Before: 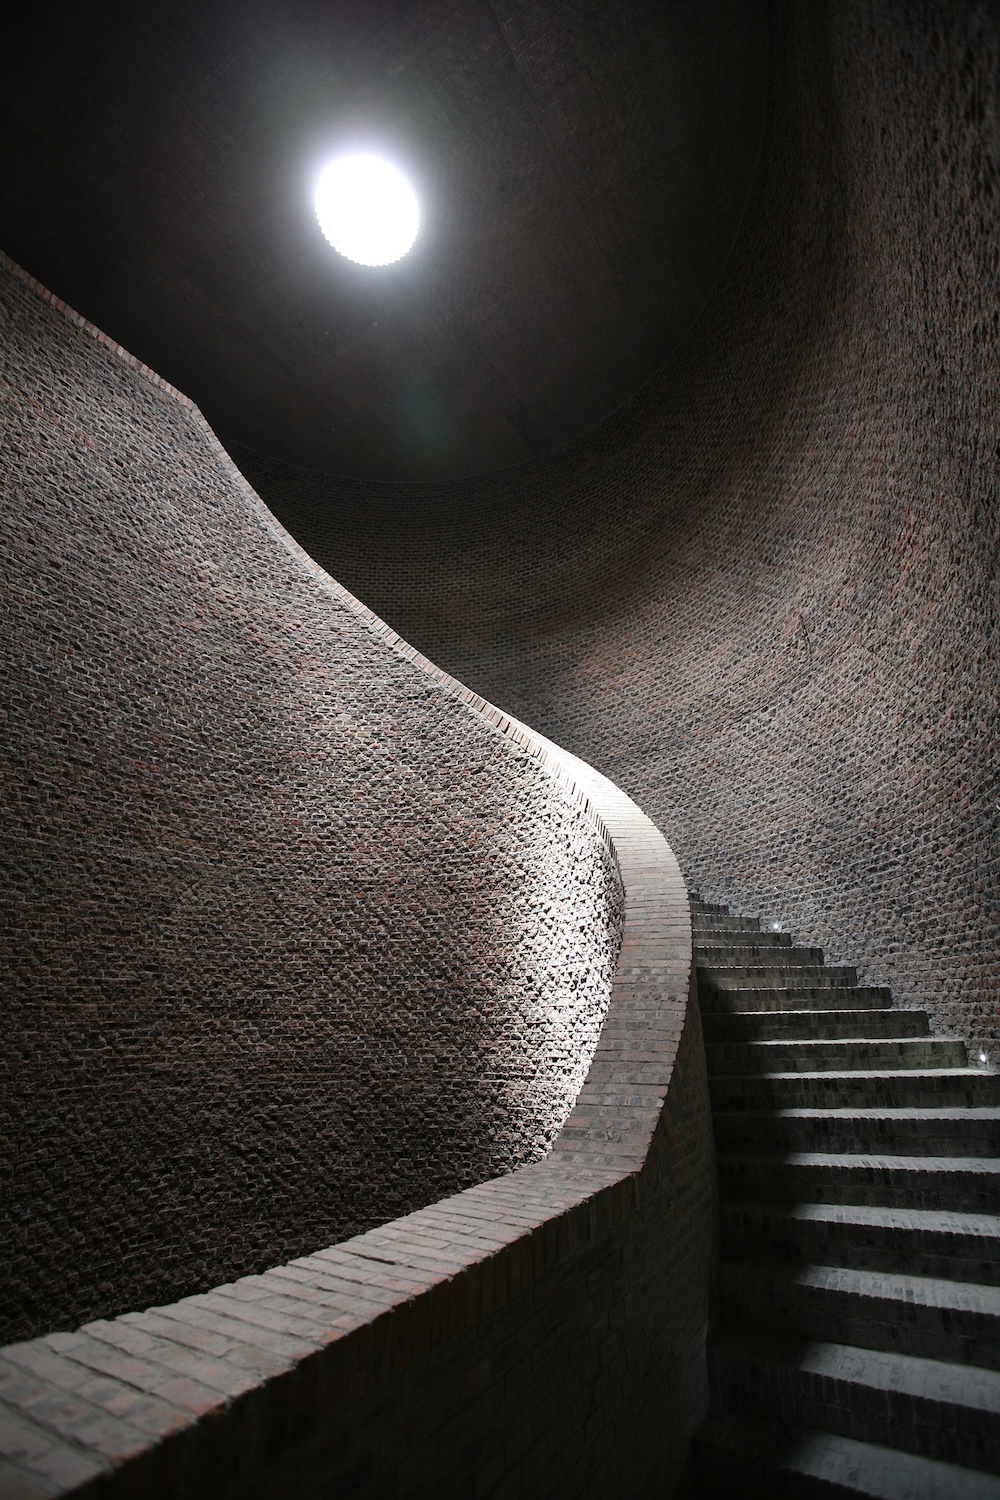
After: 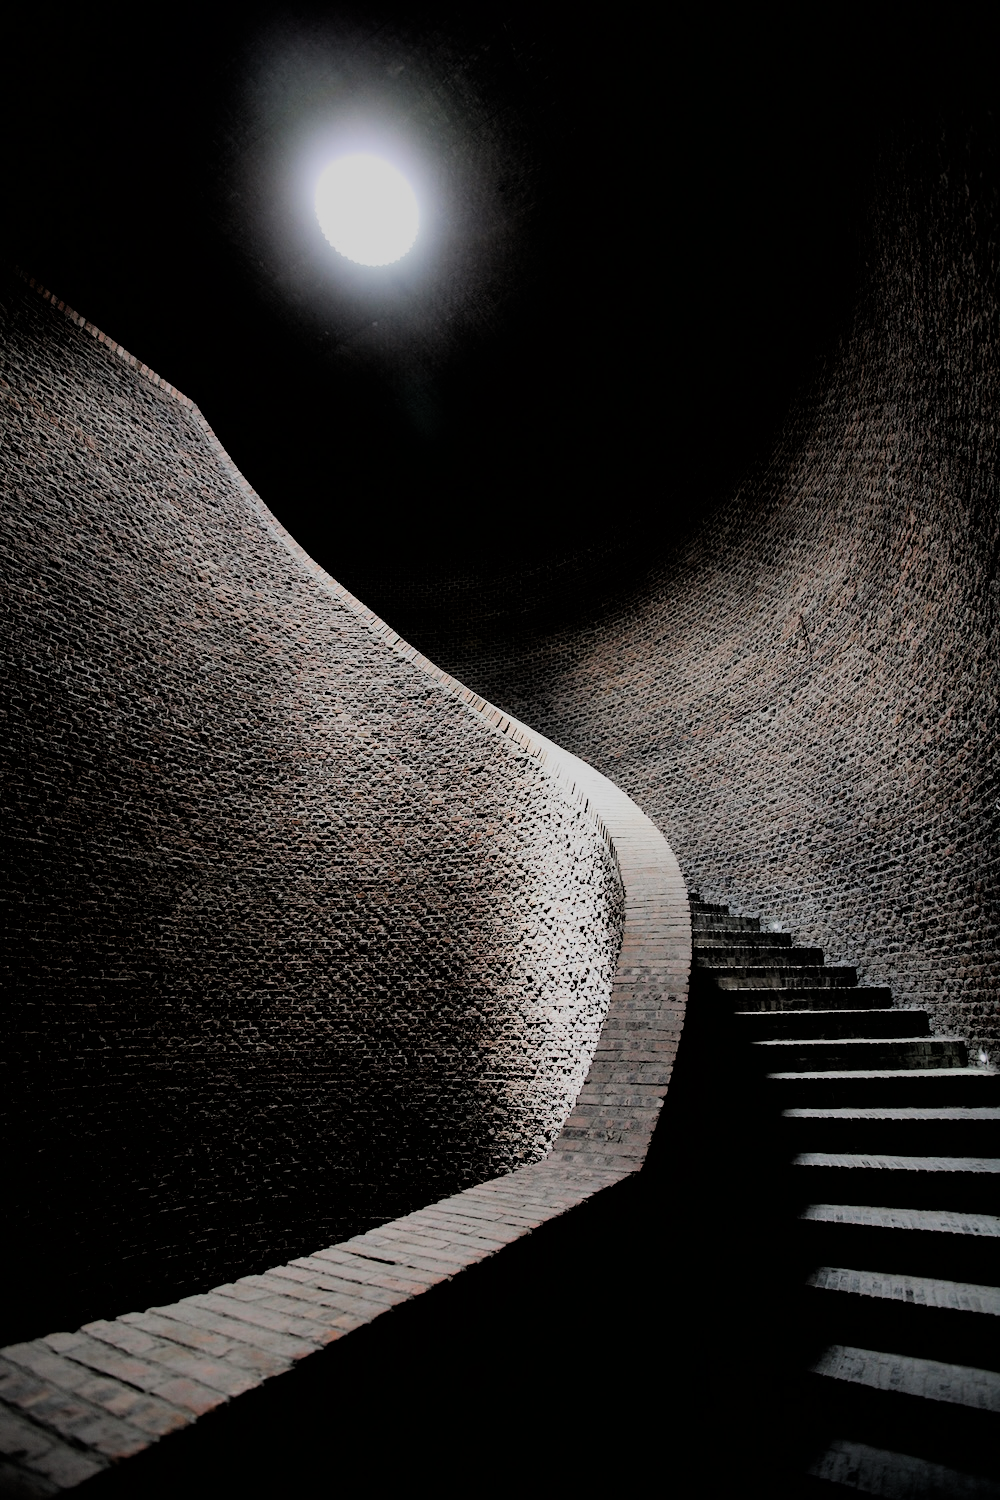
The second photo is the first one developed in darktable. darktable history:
tone equalizer: on, module defaults
filmic rgb: black relative exposure -3.21 EV, white relative exposure 7.02 EV, hardness 1.46, contrast 1.35
color contrast: green-magenta contrast 1.2, blue-yellow contrast 1.2
